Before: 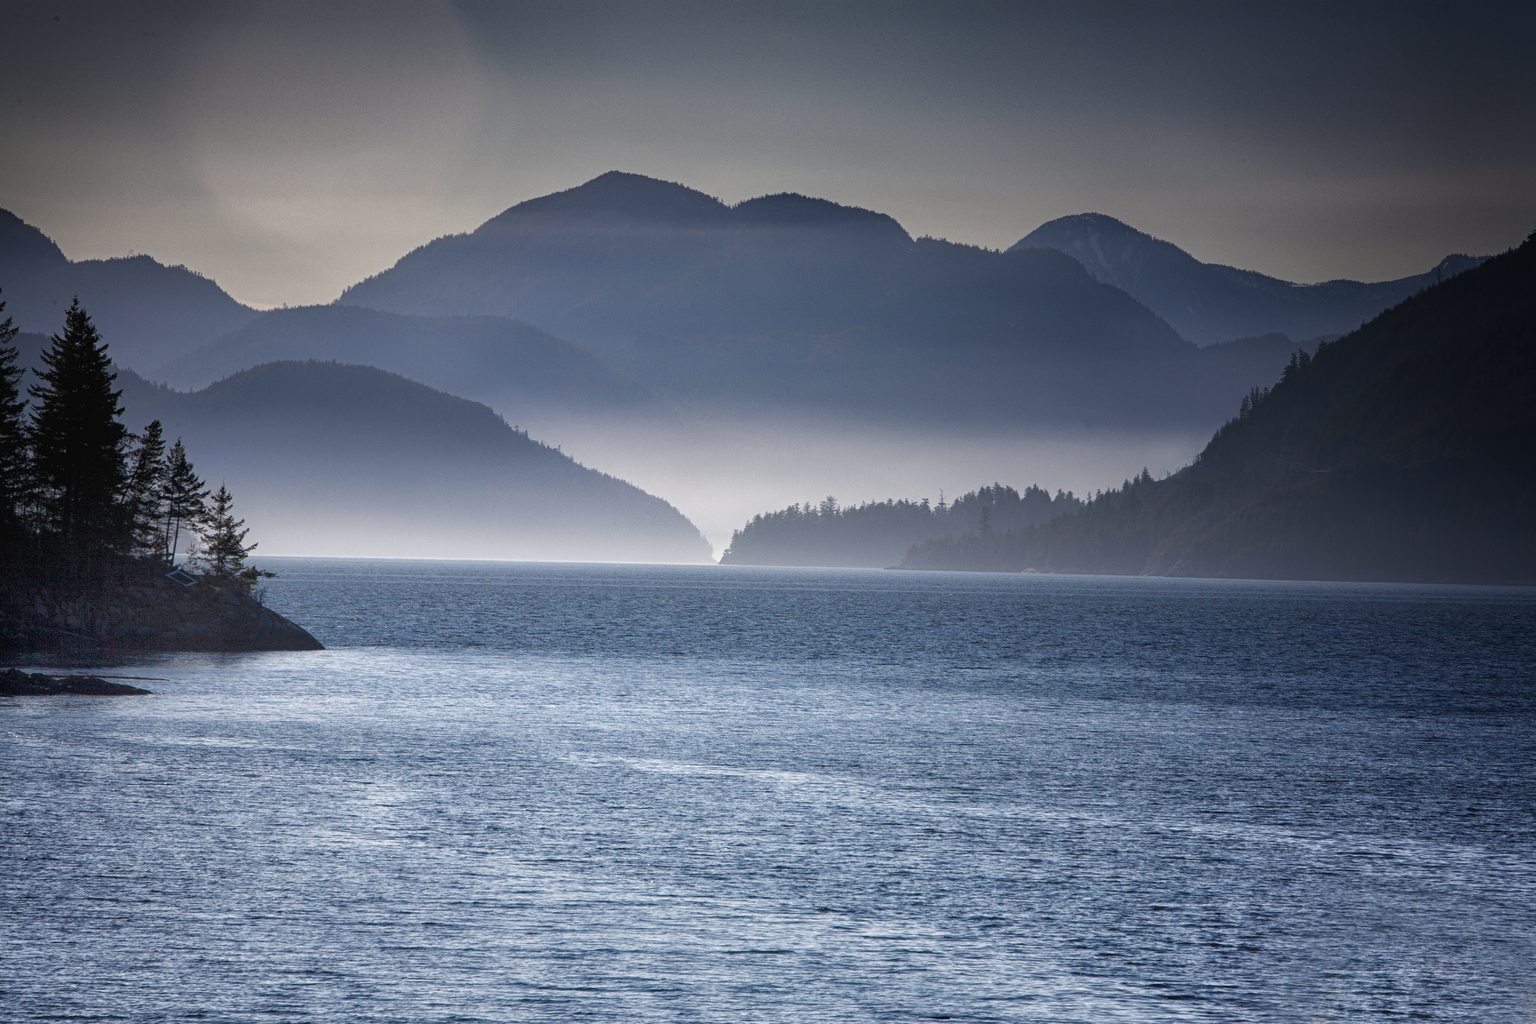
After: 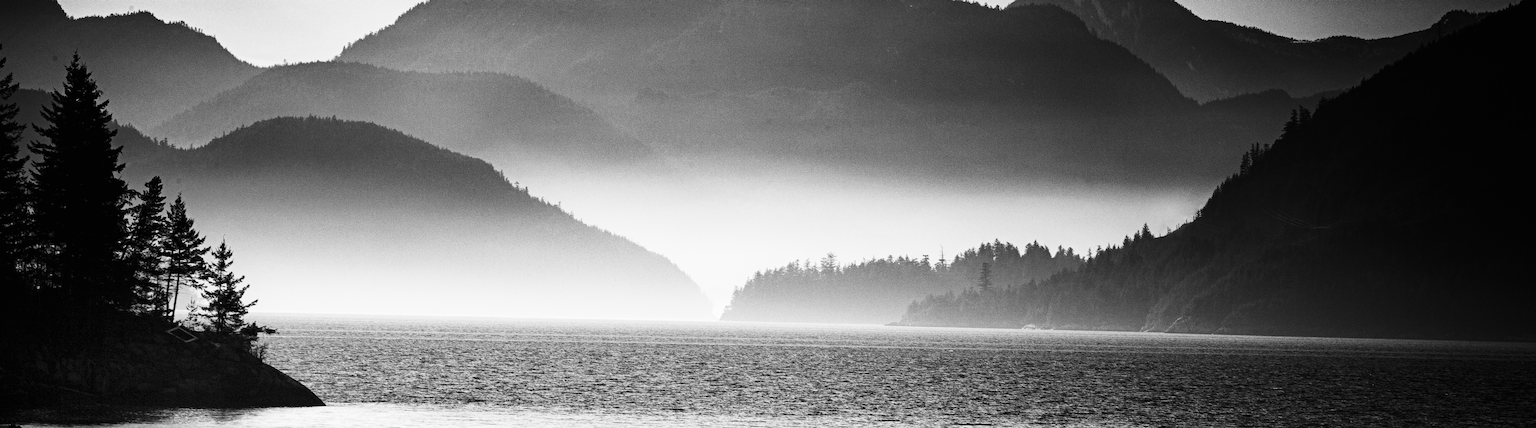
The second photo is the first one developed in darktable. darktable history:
monochrome: on, module defaults
white balance: red 0.974, blue 1.044
crop and rotate: top 23.84%, bottom 34.294%
contrast brightness saturation: contrast 0.19, brightness -0.24, saturation 0.11
color correction: highlights a* 3.22, highlights b* 1.93, saturation 1.19
exposure: black level correction -0.015, exposure -0.125 EV, compensate highlight preservation false
rgb curve: curves: ch0 [(0, 0) (0.21, 0.15) (0.24, 0.21) (0.5, 0.75) (0.75, 0.96) (0.89, 0.99) (1, 1)]; ch1 [(0, 0.02) (0.21, 0.13) (0.25, 0.2) (0.5, 0.67) (0.75, 0.9) (0.89, 0.97) (1, 1)]; ch2 [(0, 0.02) (0.21, 0.13) (0.25, 0.2) (0.5, 0.67) (0.75, 0.9) (0.89, 0.97) (1, 1)], compensate middle gray true
